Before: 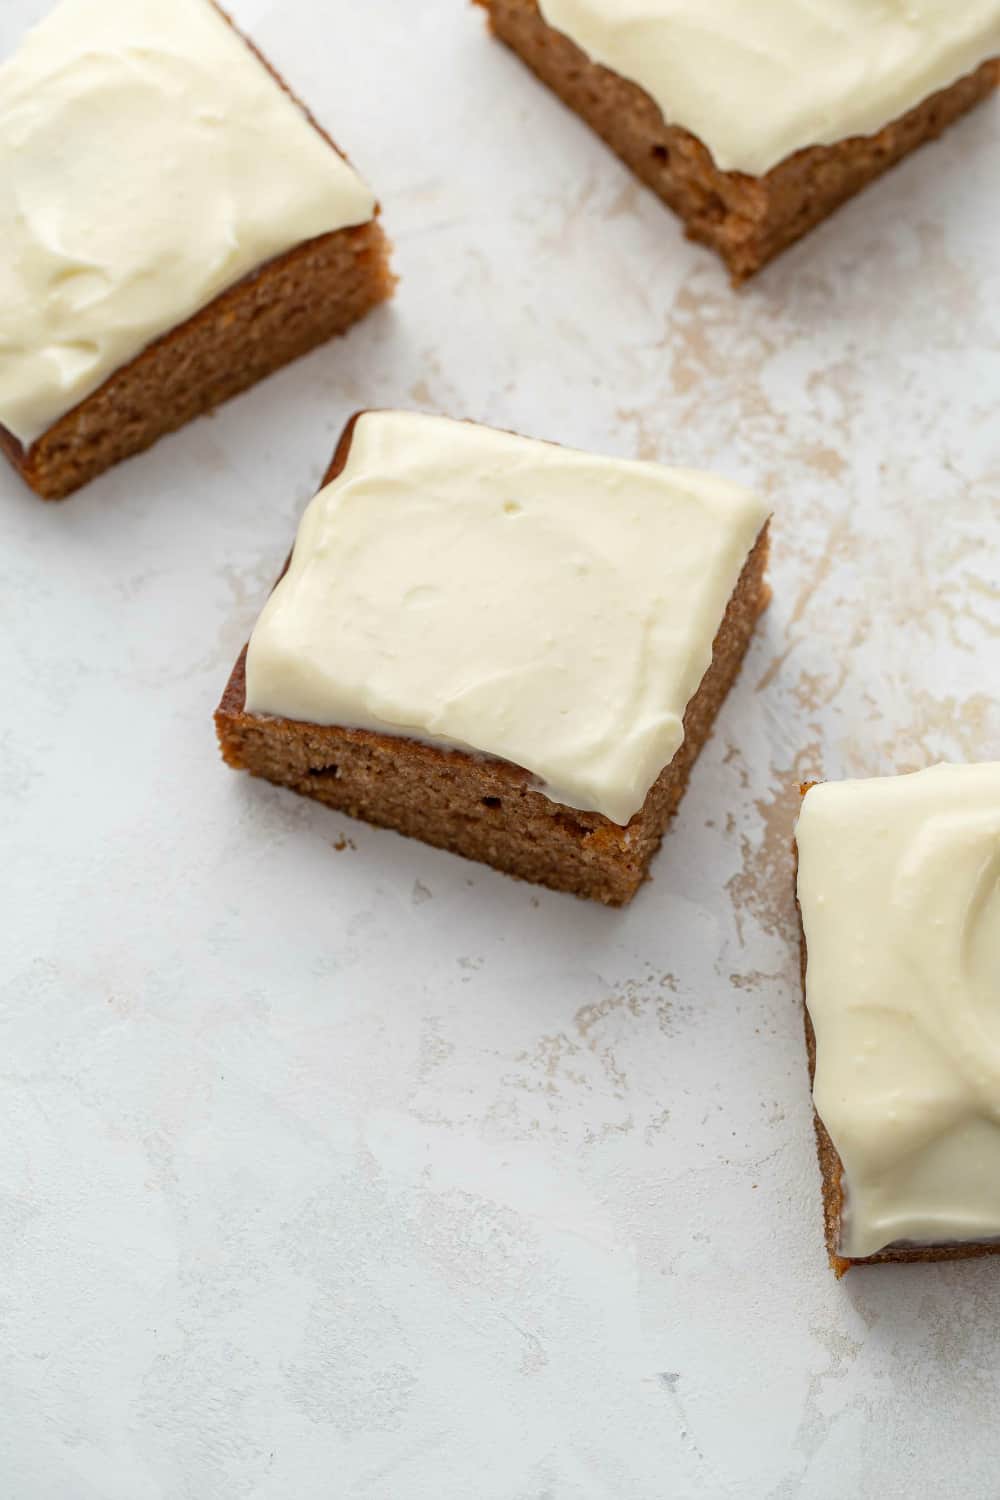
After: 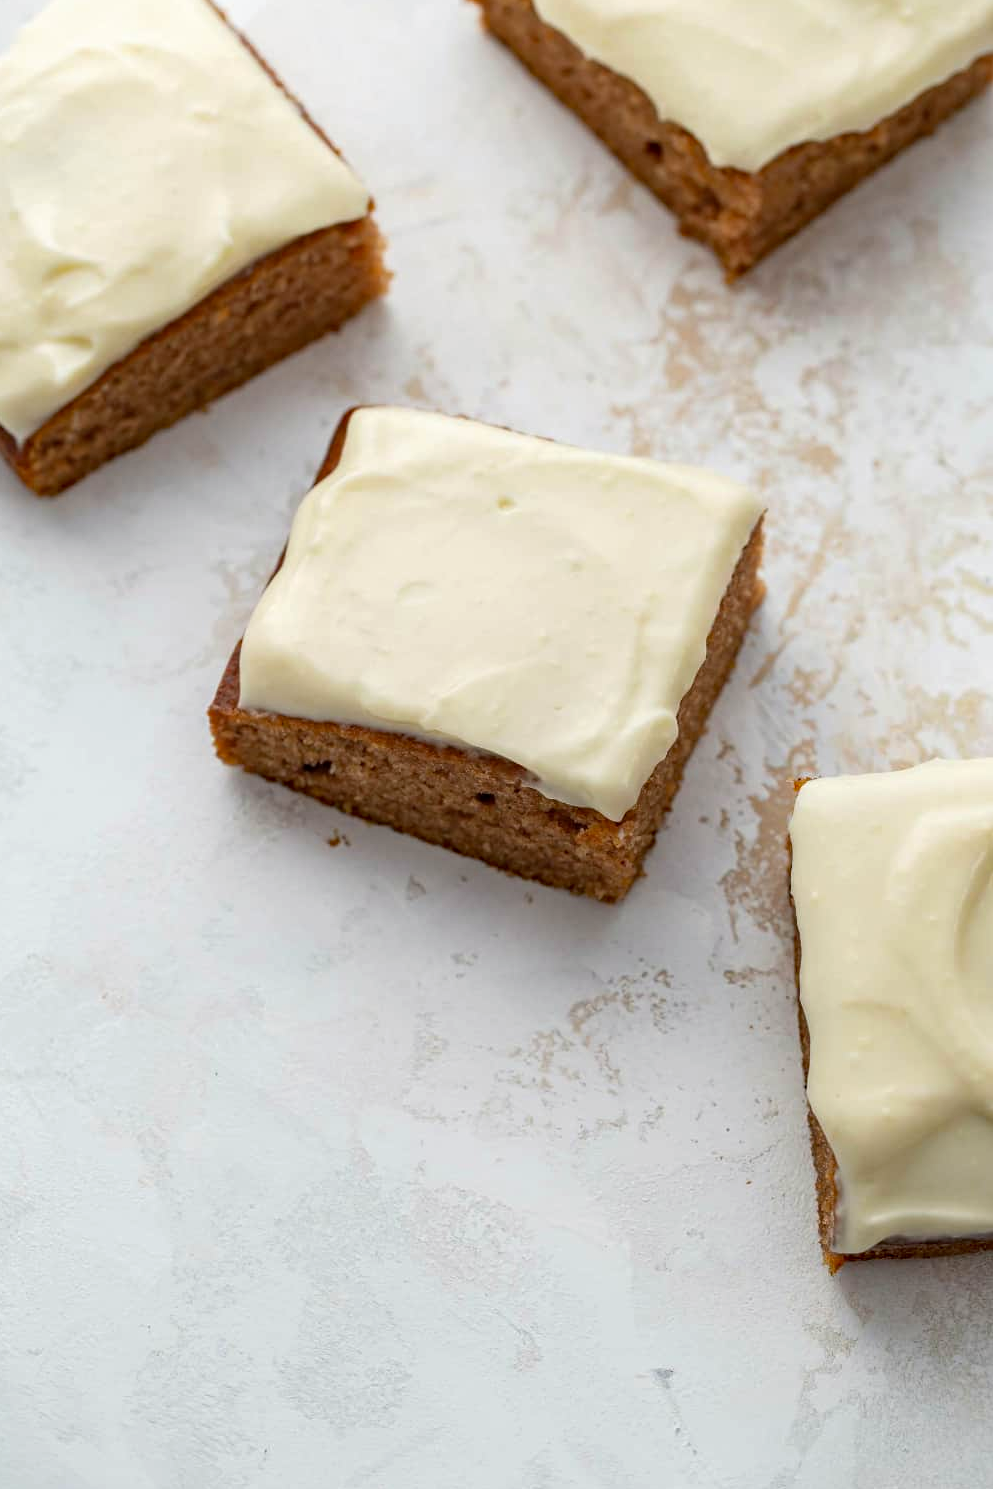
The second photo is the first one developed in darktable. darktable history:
crop and rotate: left 0.62%, top 0.317%, bottom 0.381%
haze removal: compatibility mode true, adaptive false
